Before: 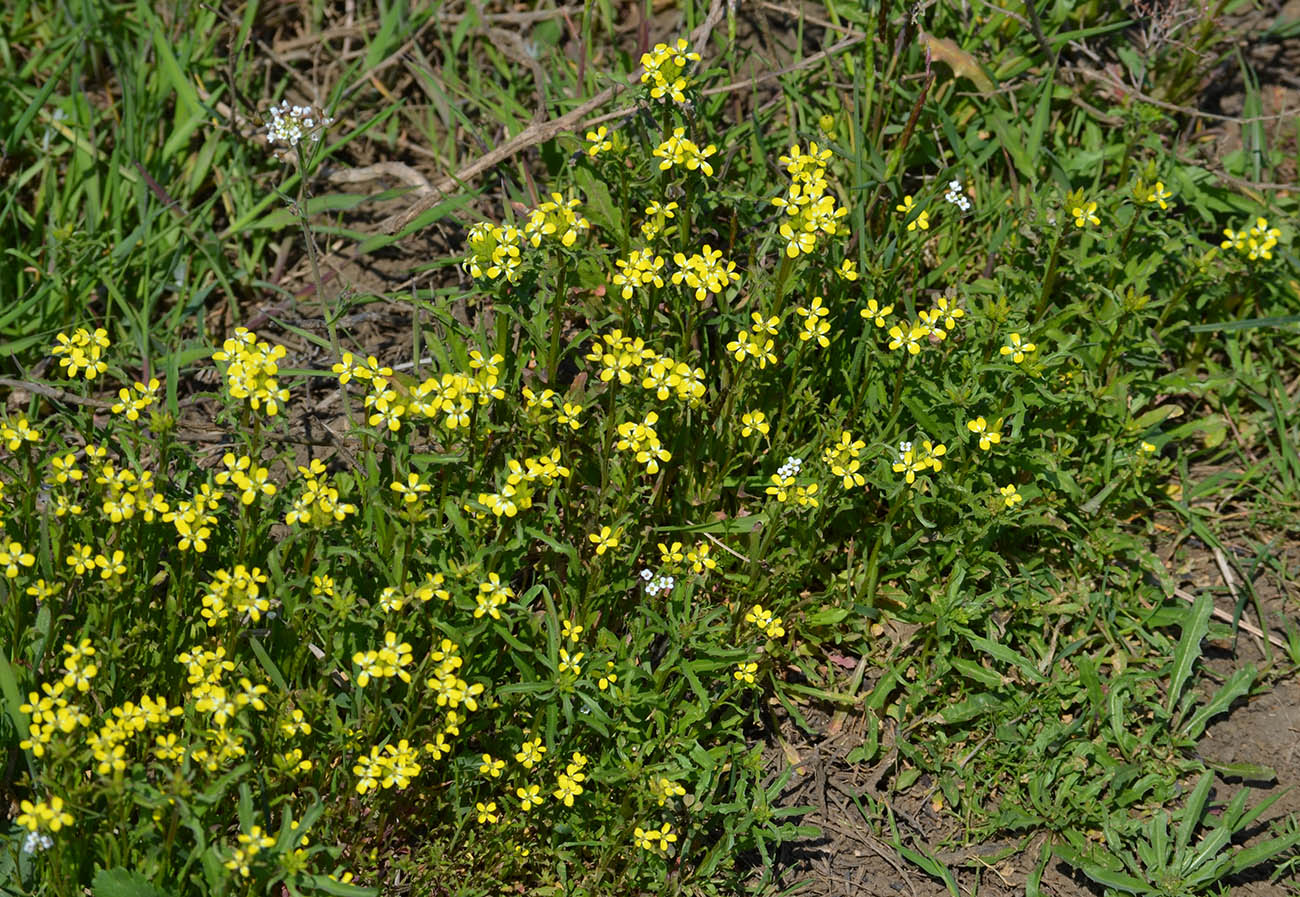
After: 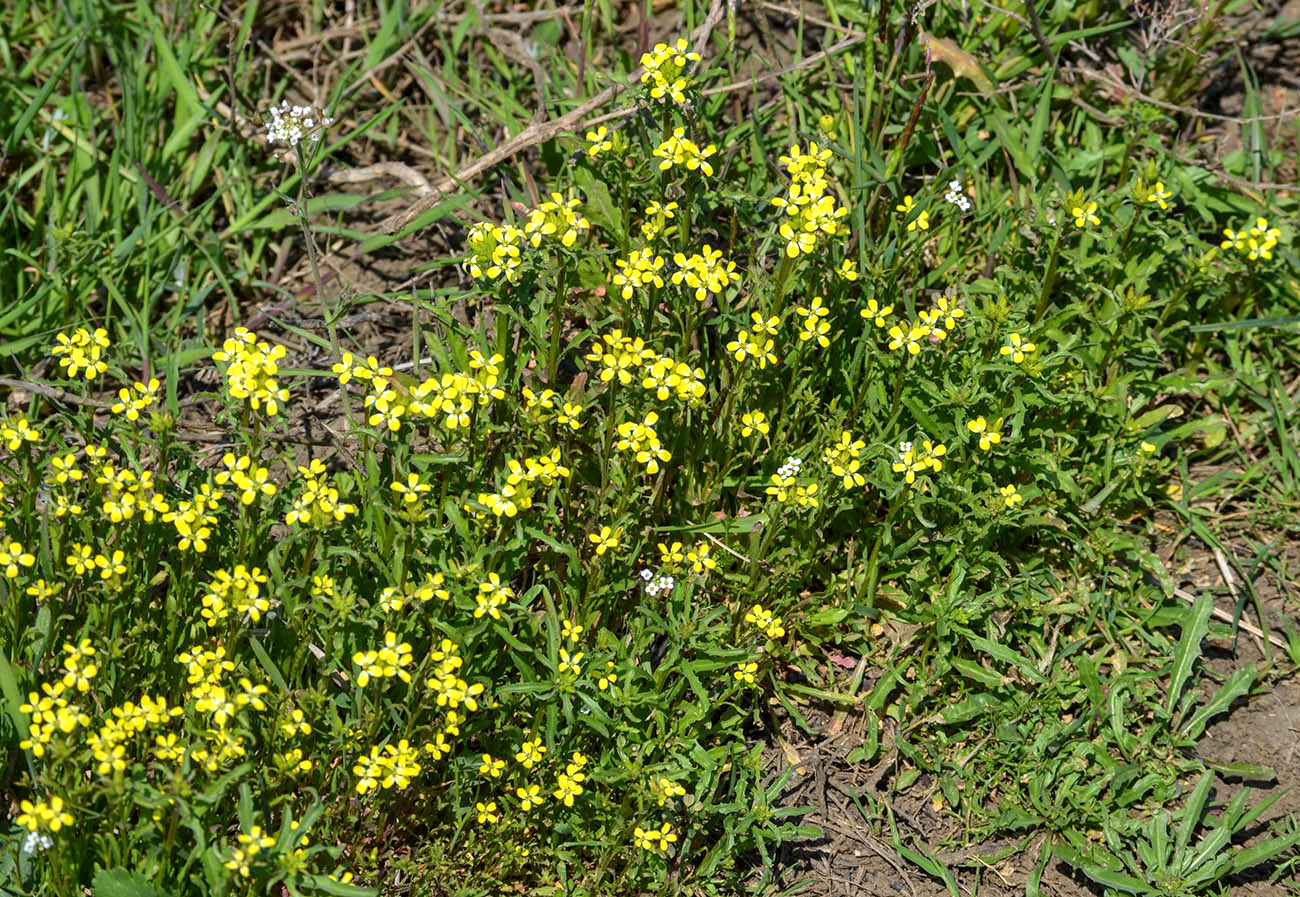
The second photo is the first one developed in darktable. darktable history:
local contrast: on, module defaults
exposure: exposure 0.426 EV, compensate highlight preservation false
